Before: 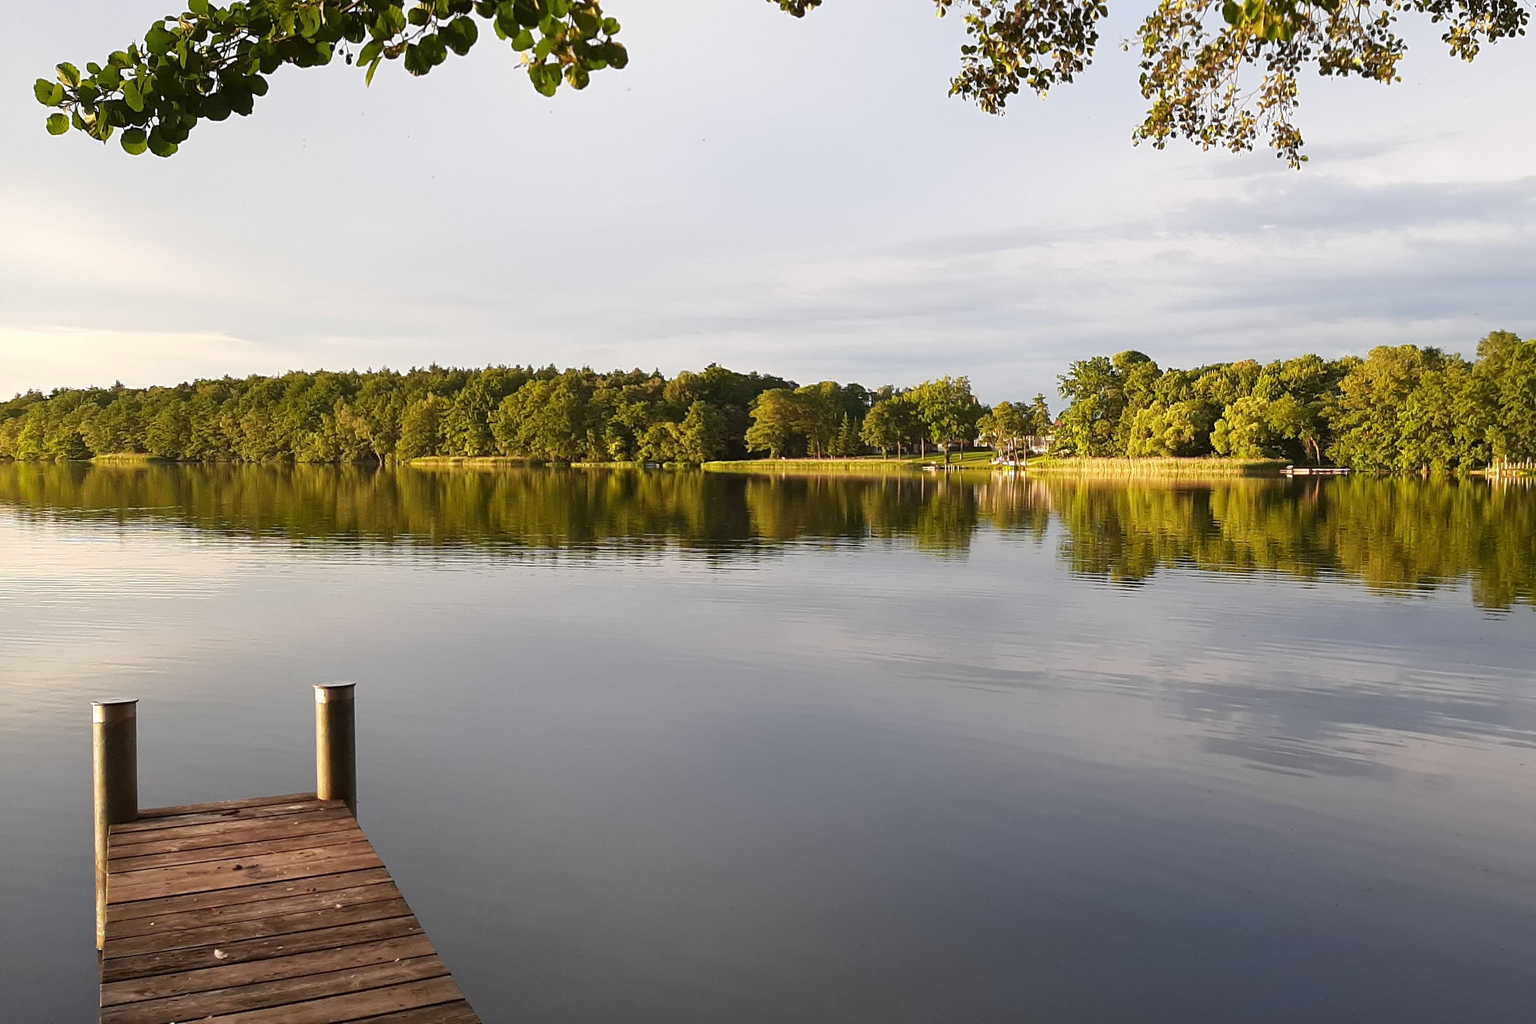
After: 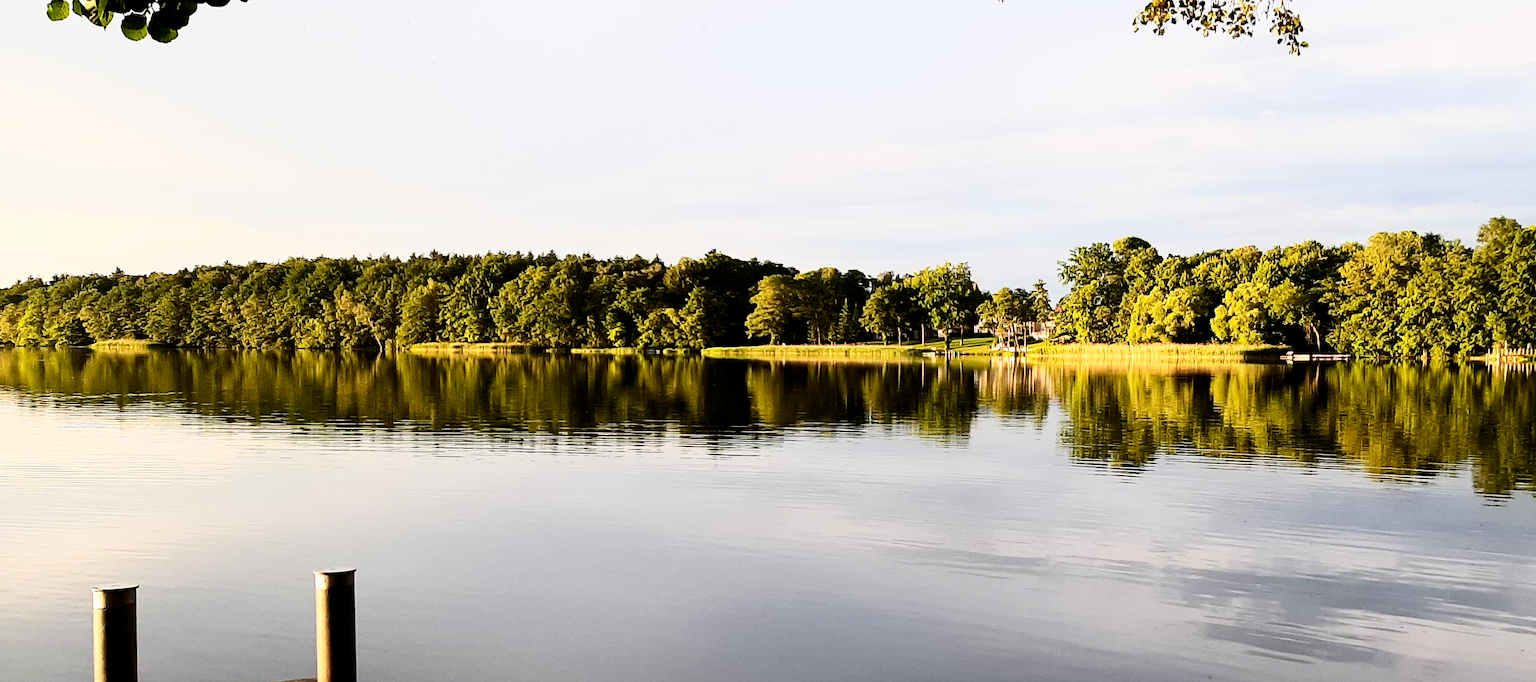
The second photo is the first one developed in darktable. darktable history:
contrast brightness saturation: contrast 0.4, brightness 0.1, saturation 0.21
filmic rgb: black relative exposure -3.92 EV, white relative exposure 3.14 EV, hardness 2.87
crop: top 11.166%, bottom 22.168%
